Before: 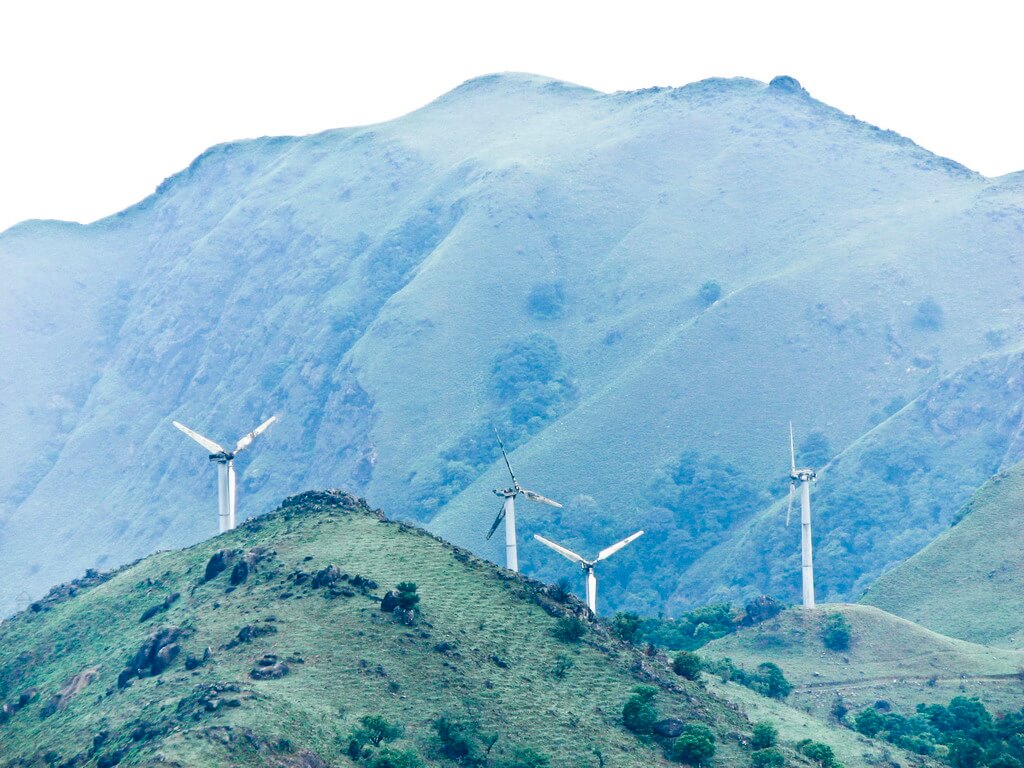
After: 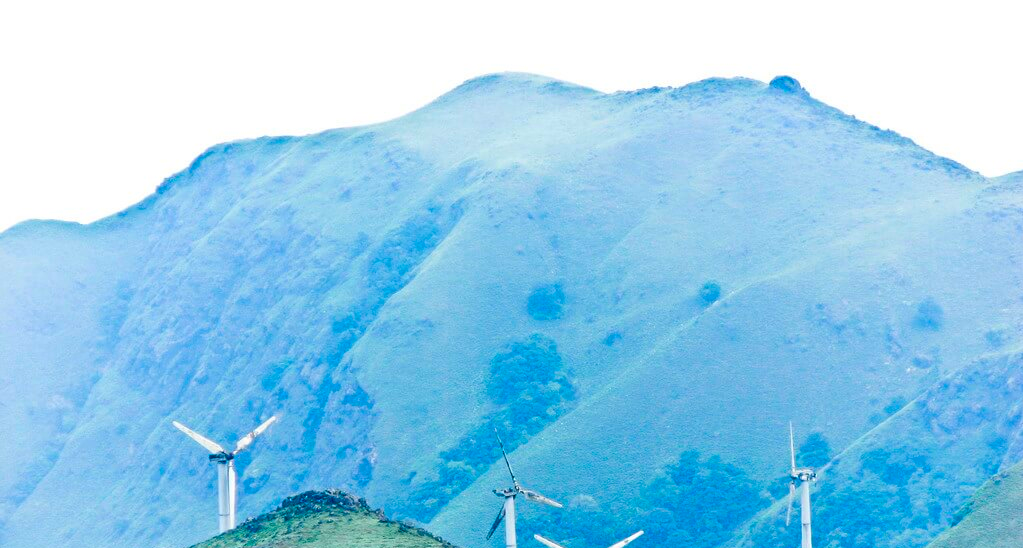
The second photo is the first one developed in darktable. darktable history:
color balance rgb: linear chroma grading › global chroma 15%, perceptual saturation grading › global saturation 30%
crop: bottom 28.576%
